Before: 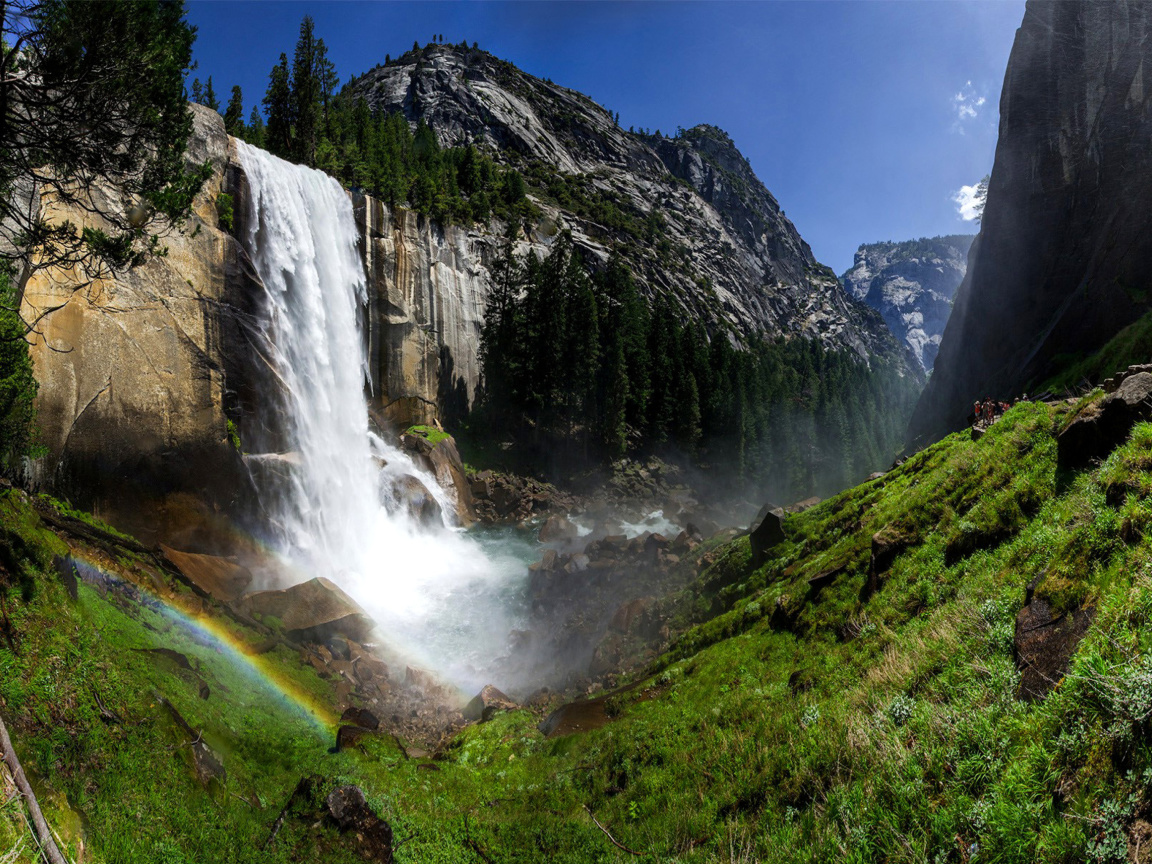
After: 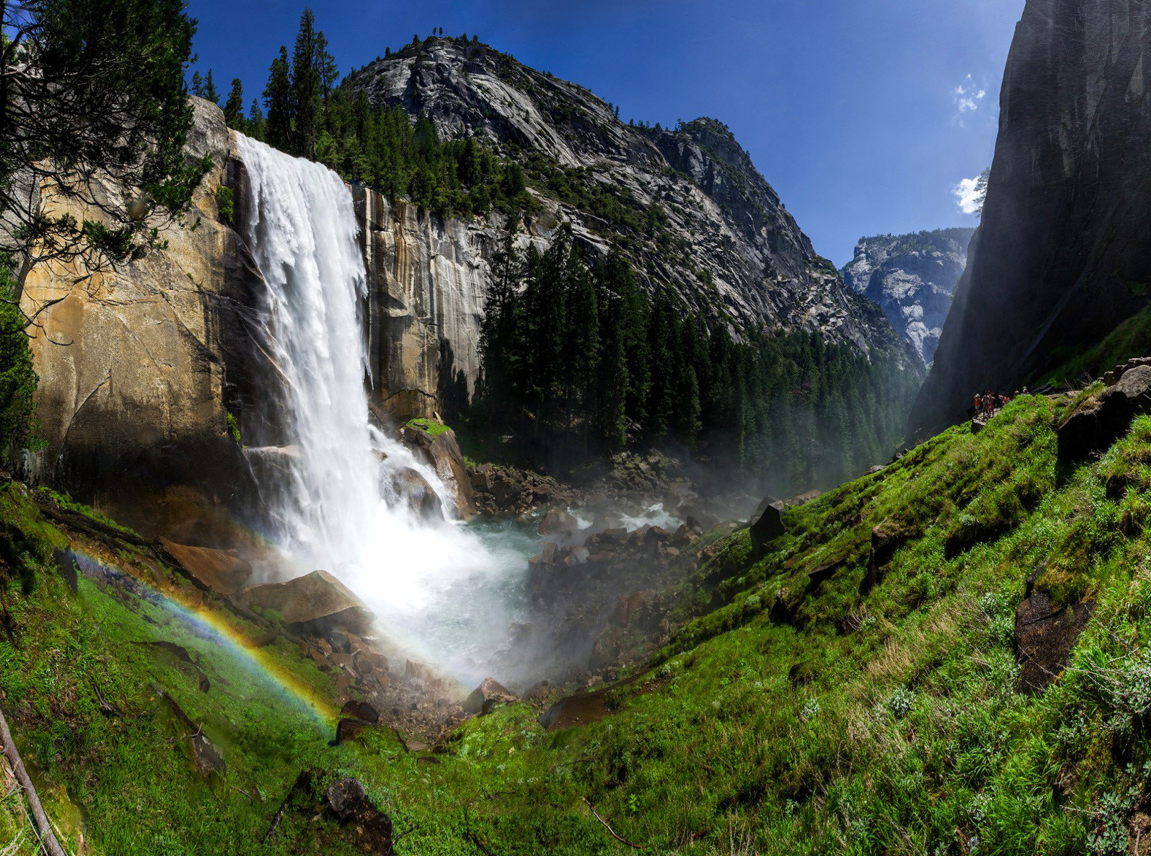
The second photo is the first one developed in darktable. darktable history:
crop: top 0.82%, right 0.053%
